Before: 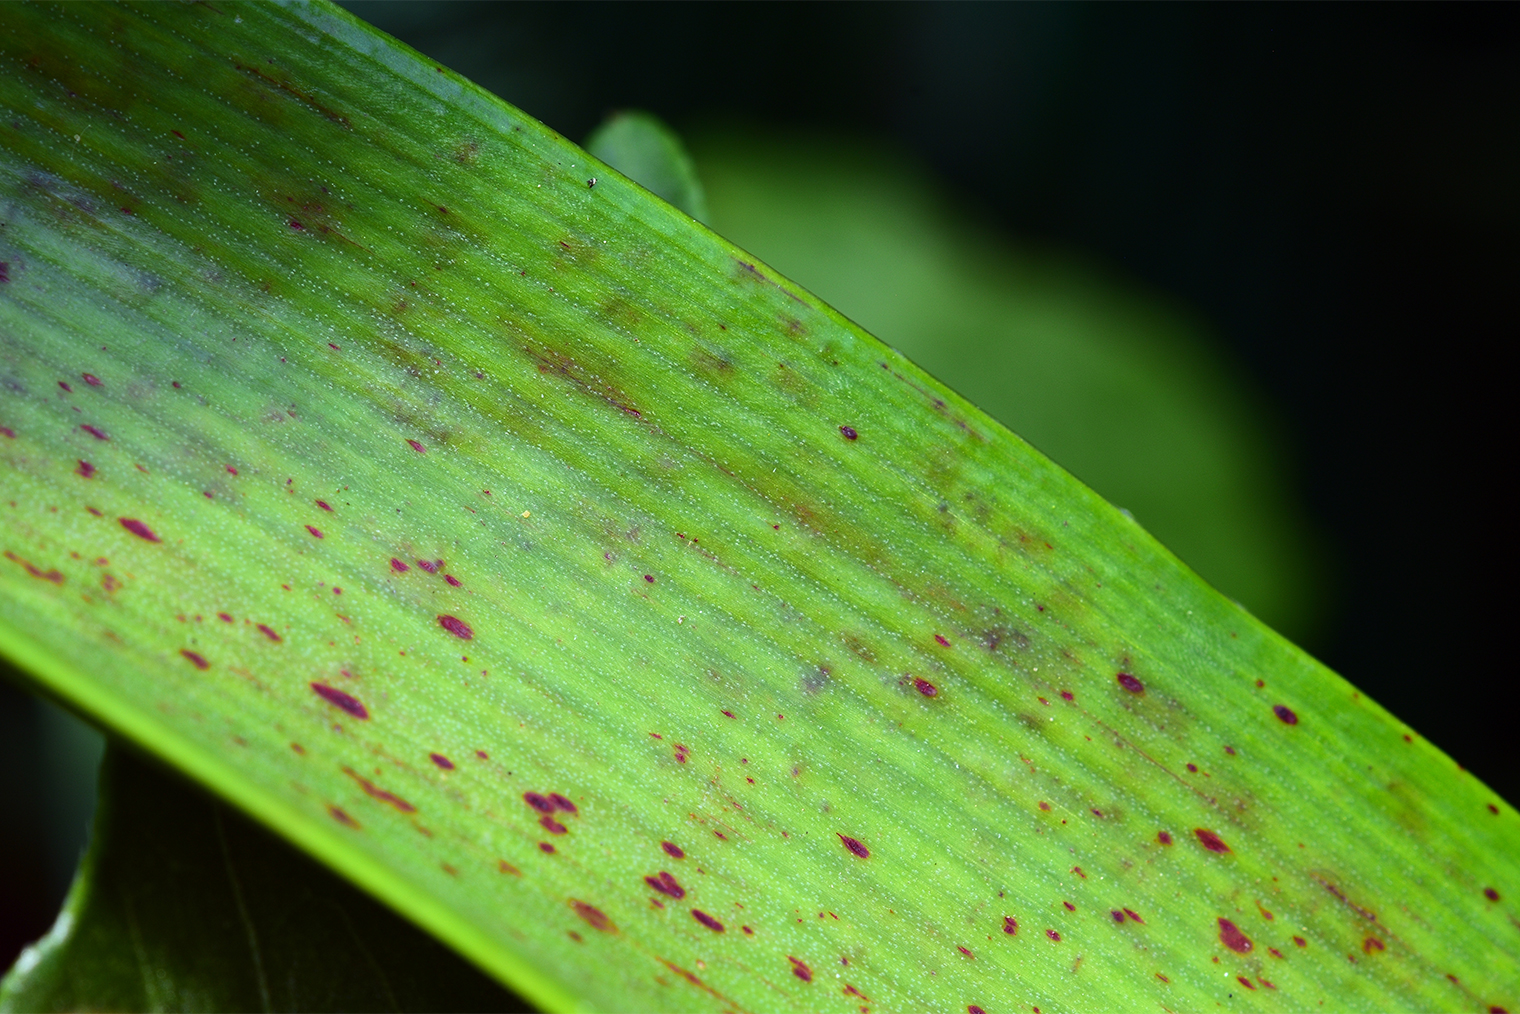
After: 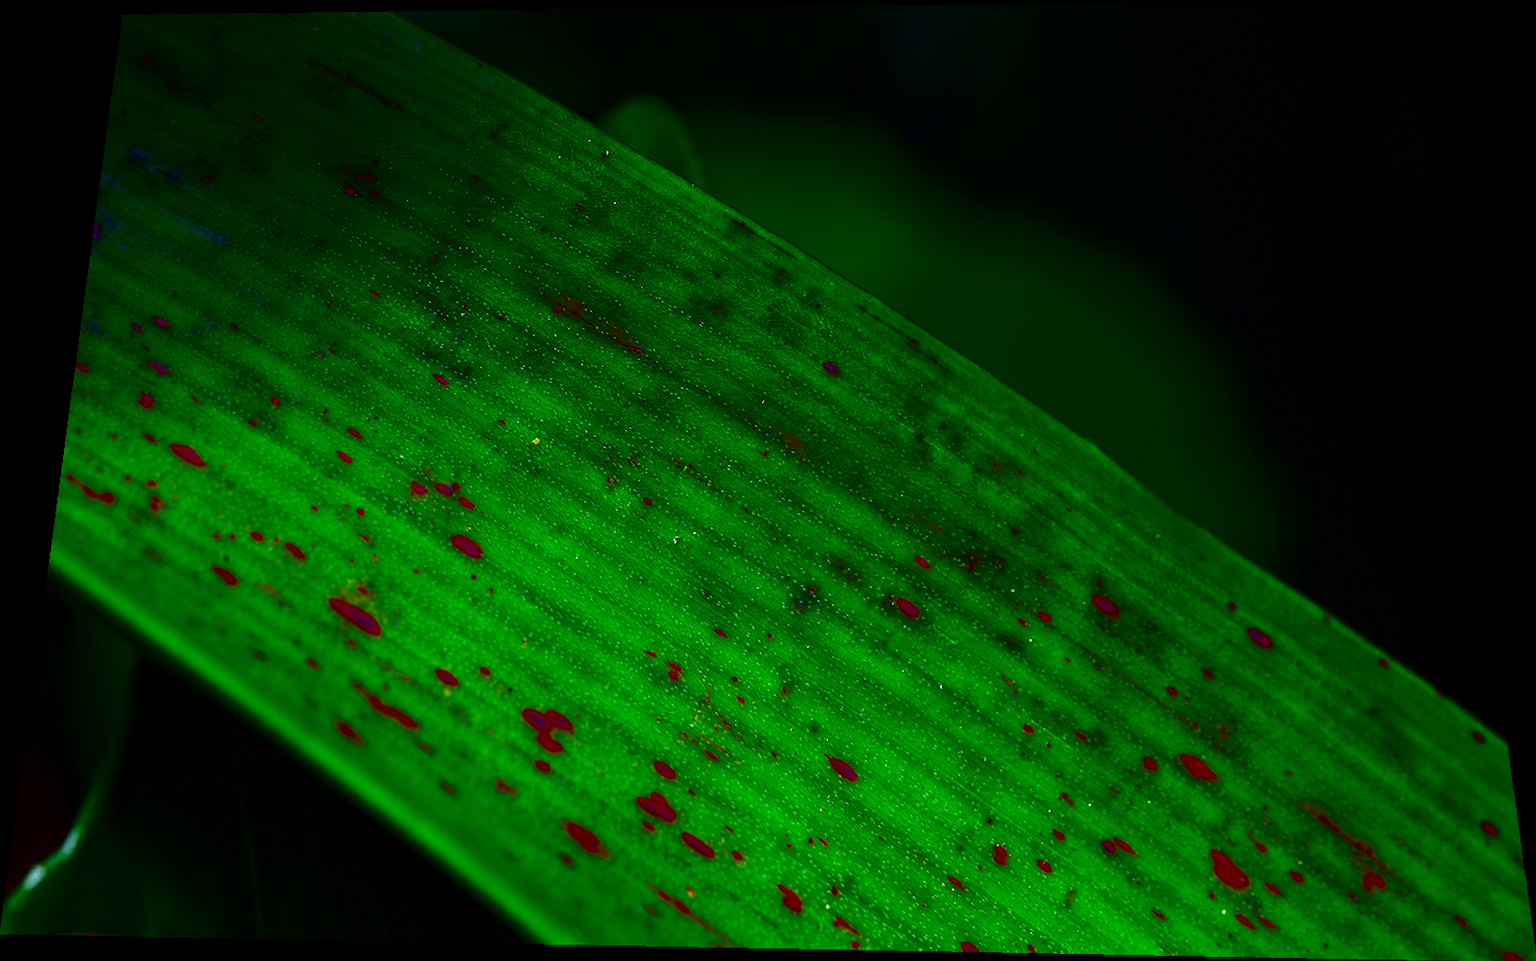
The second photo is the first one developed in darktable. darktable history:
contrast brightness saturation: brightness -1, saturation 1
color balance rgb: perceptual saturation grading › global saturation 20%, perceptual saturation grading › highlights -25%, perceptual saturation grading › shadows 25%
rotate and perspective: rotation 0.128°, lens shift (vertical) -0.181, lens shift (horizontal) -0.044, shear 0.001, automatic cropping off
